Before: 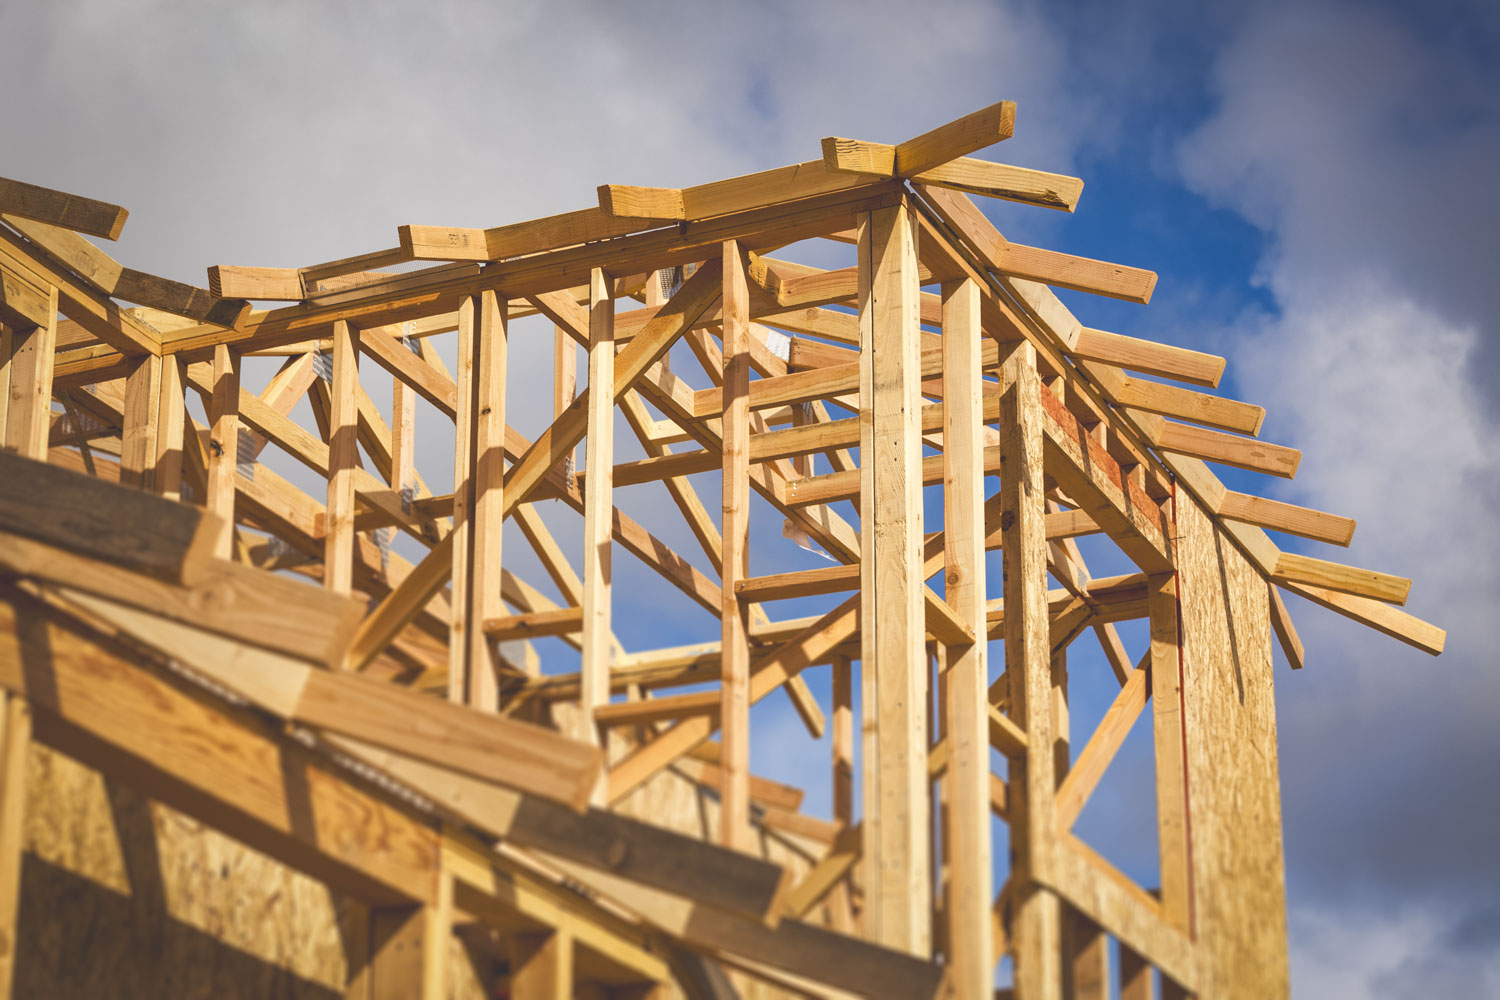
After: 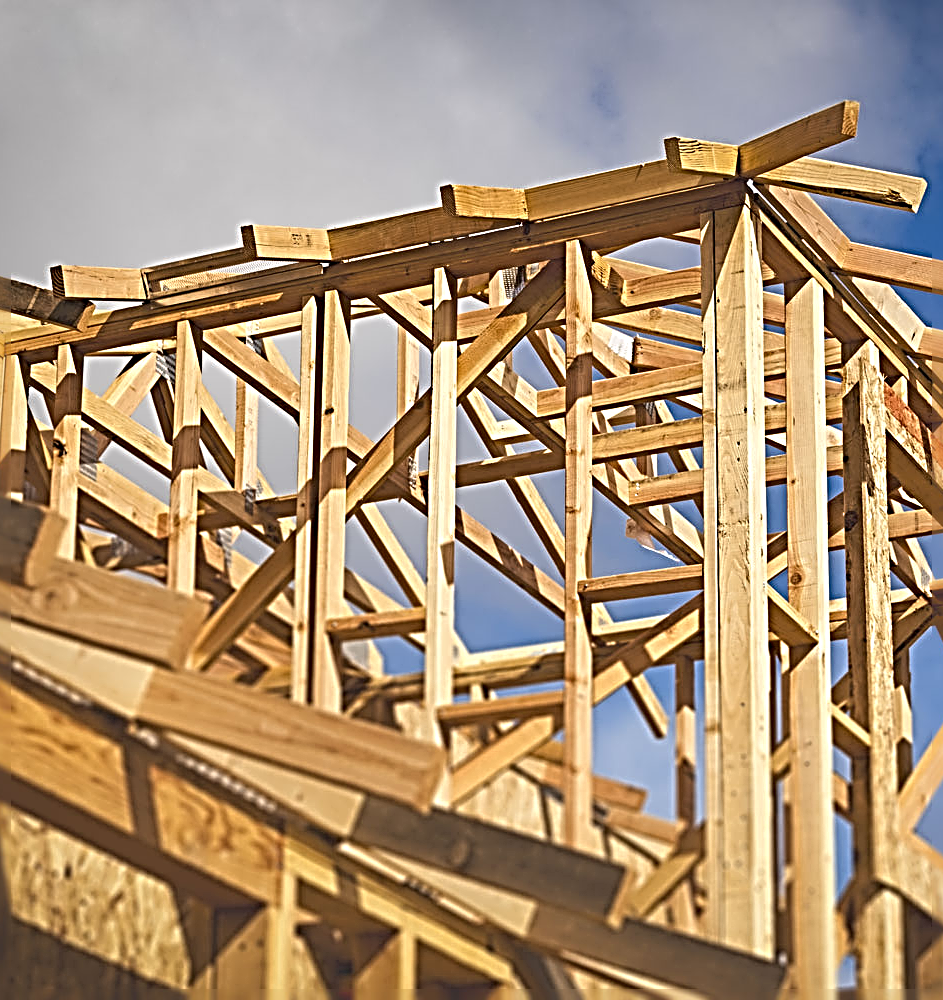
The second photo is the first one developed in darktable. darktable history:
sharpen: radius 4.042, amount 1.984
crop: left 10.53%, right 26.55%
